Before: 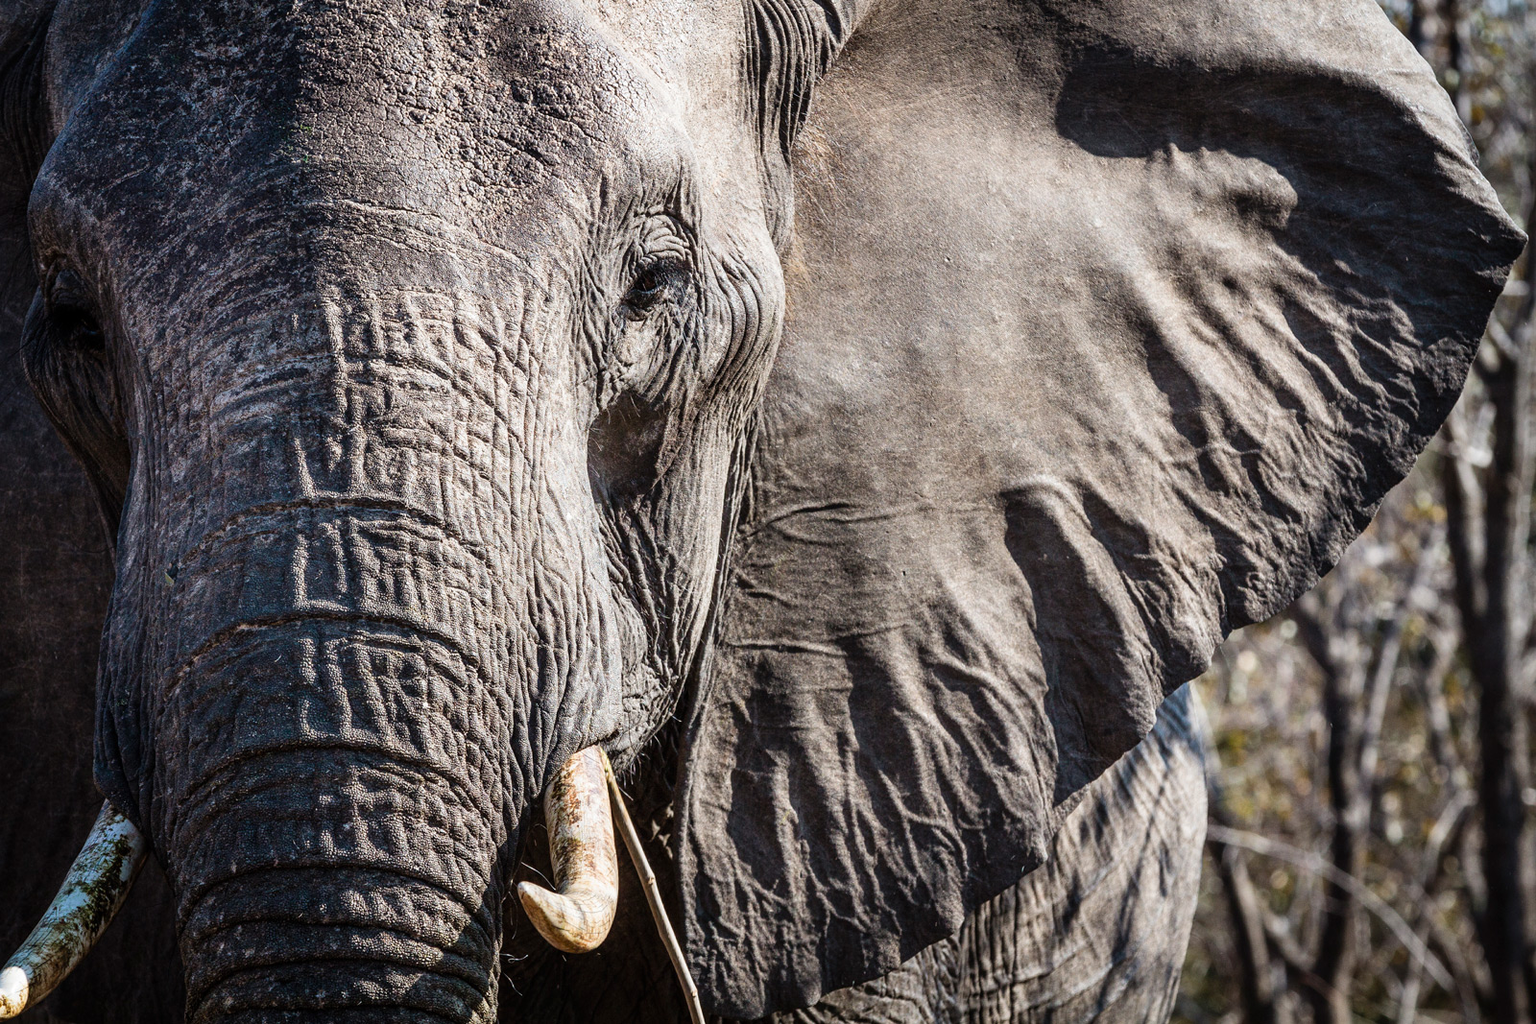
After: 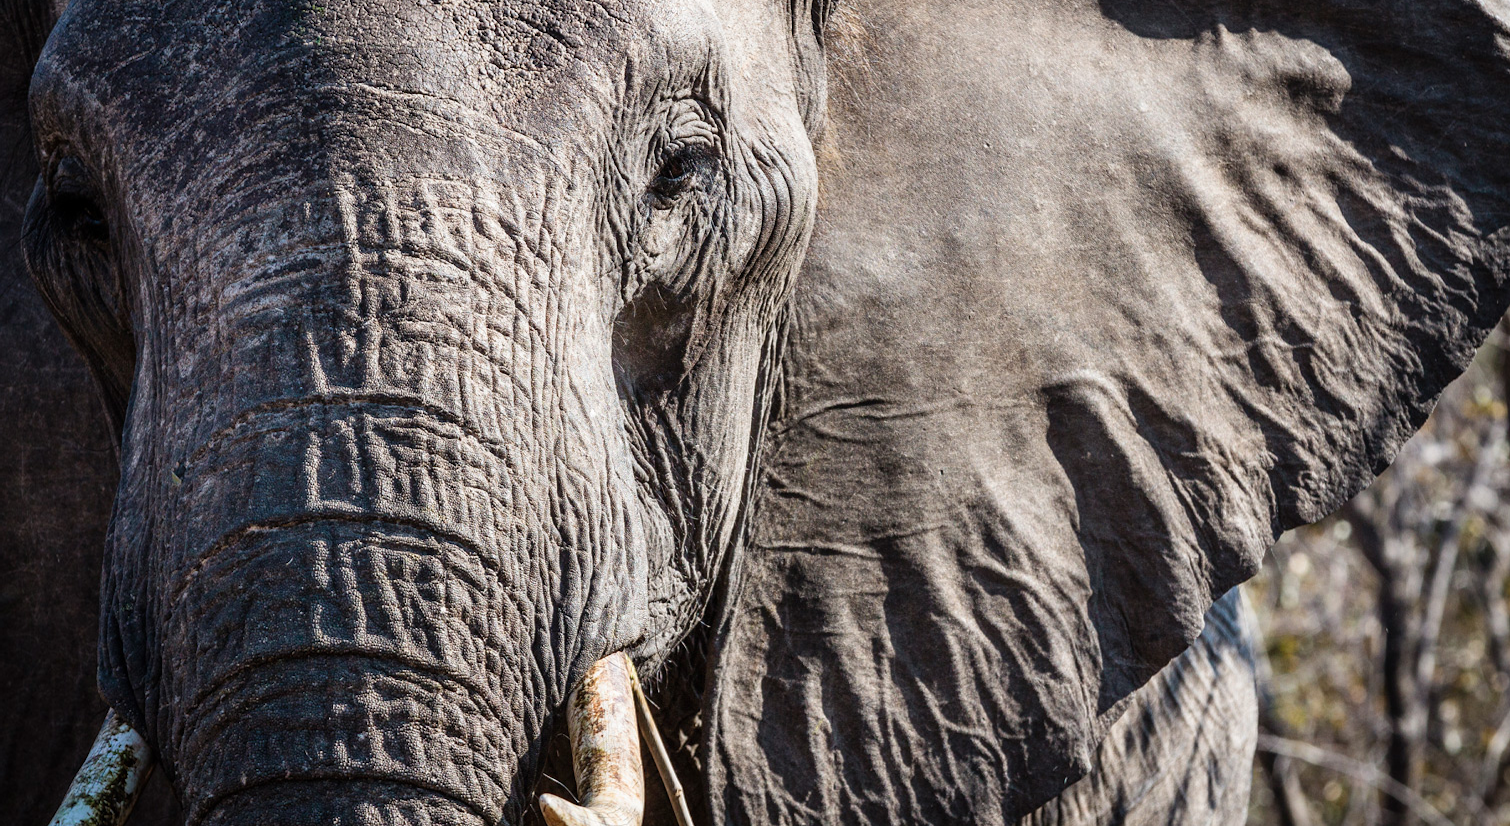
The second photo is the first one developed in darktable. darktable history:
crop and rotate: angle 0.031°, top 11.706%, right 5.52%, bottom 10.815%
